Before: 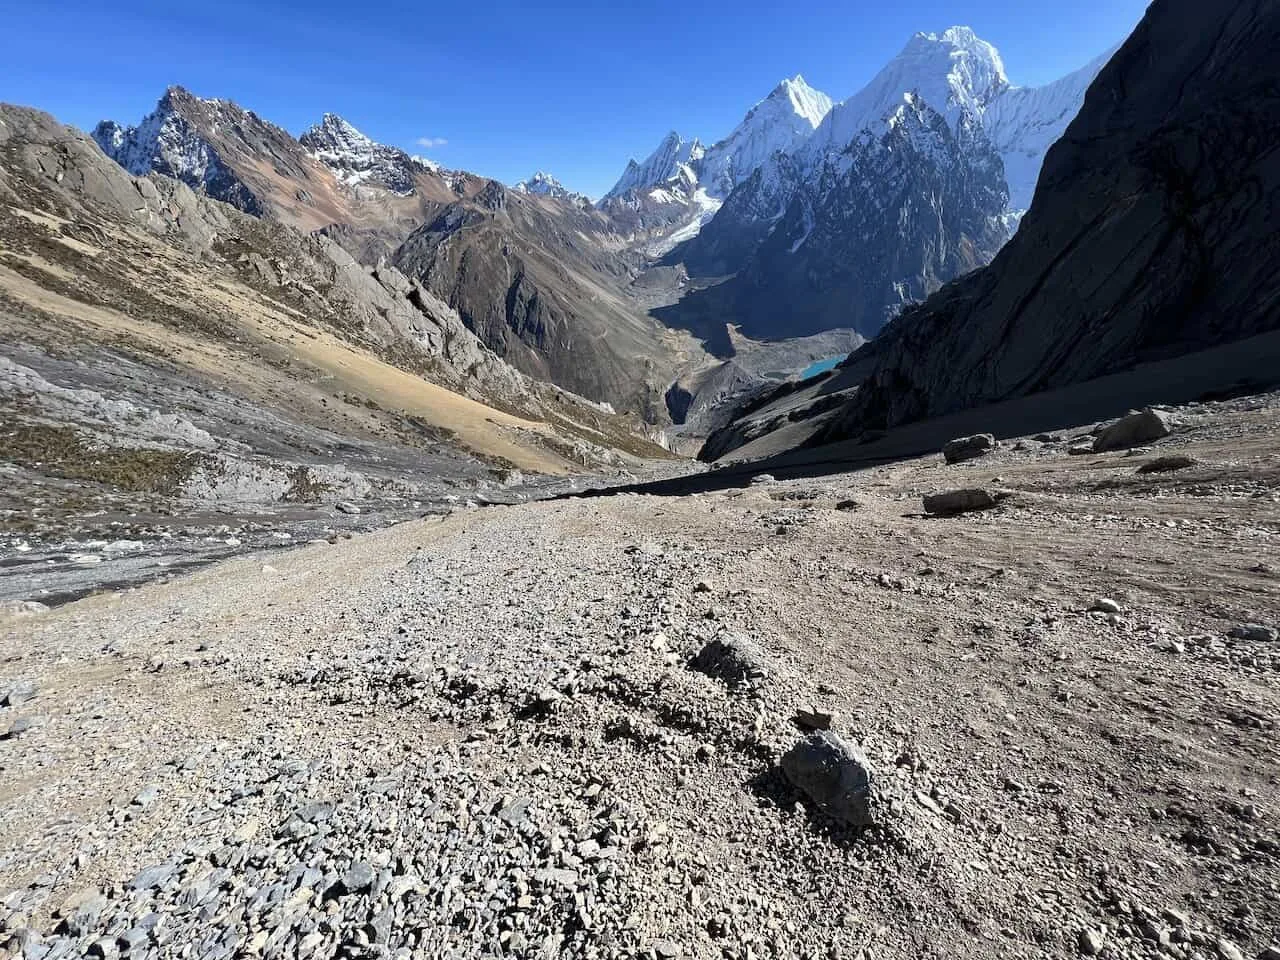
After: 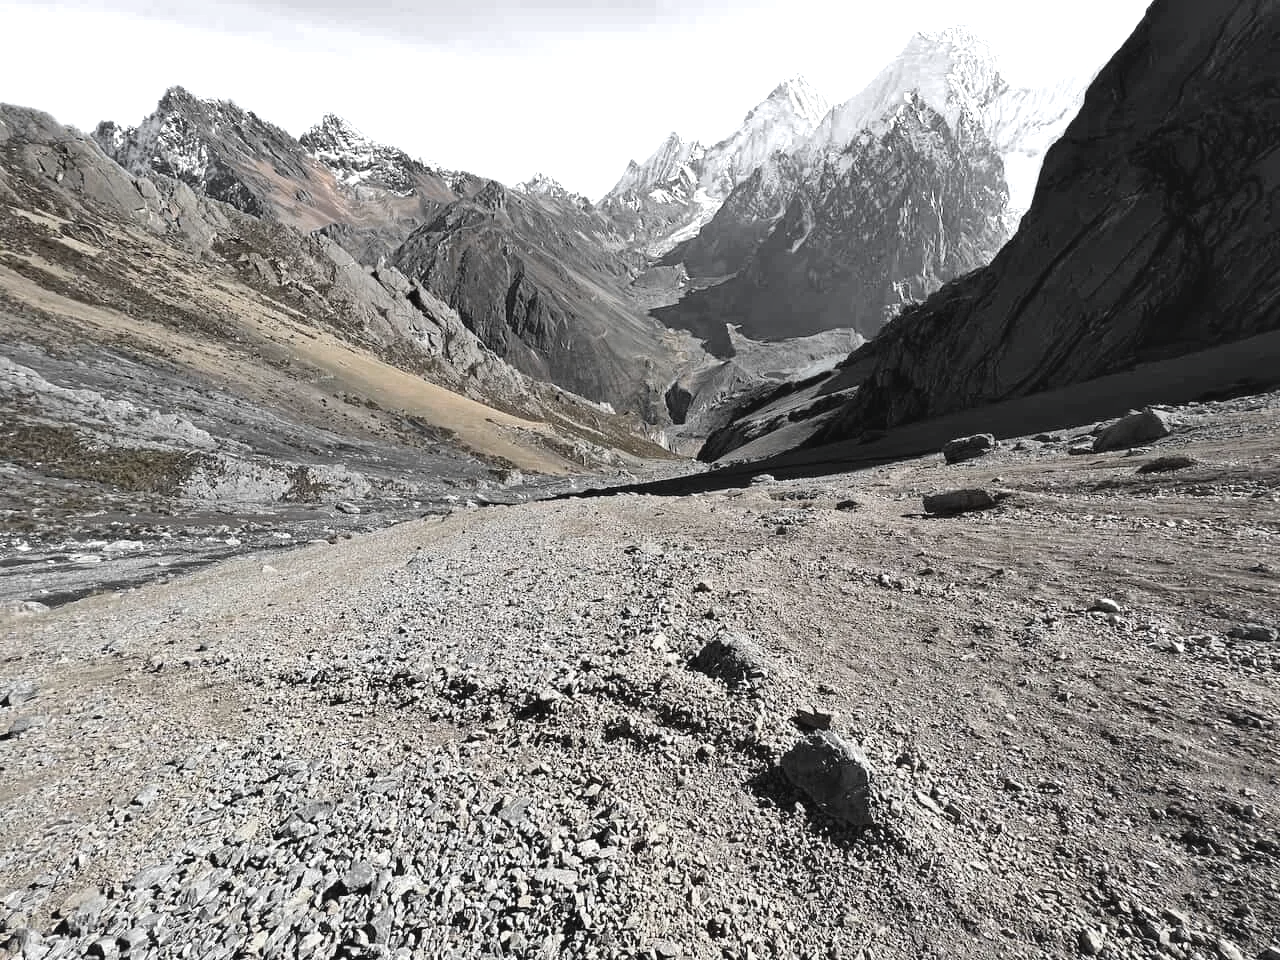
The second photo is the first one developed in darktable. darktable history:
shadows and highlights: highlights color adjustment 55.27%, soften with gaussian
contrast brightness saturation: saturation 0.491
color zones: curves: ch0 [(0, 0.613) (0.01, 0.613) (0.245, 0.448) (0.498, 0.529) (0.642, 0.665) (0.879, 0.777) (0.99, 0.613)]; ch1 [(0, 0.035) (0.121, 0.189) (0.259, 0.197) (0.415, 0.061) (0.589, 0.022) (0.732, 0.022) (0.857, 0.026) (0.991, 0.053)]
exposure: black level correction -0.004, exposure 0.049 EV, compensate highlight preservation false
